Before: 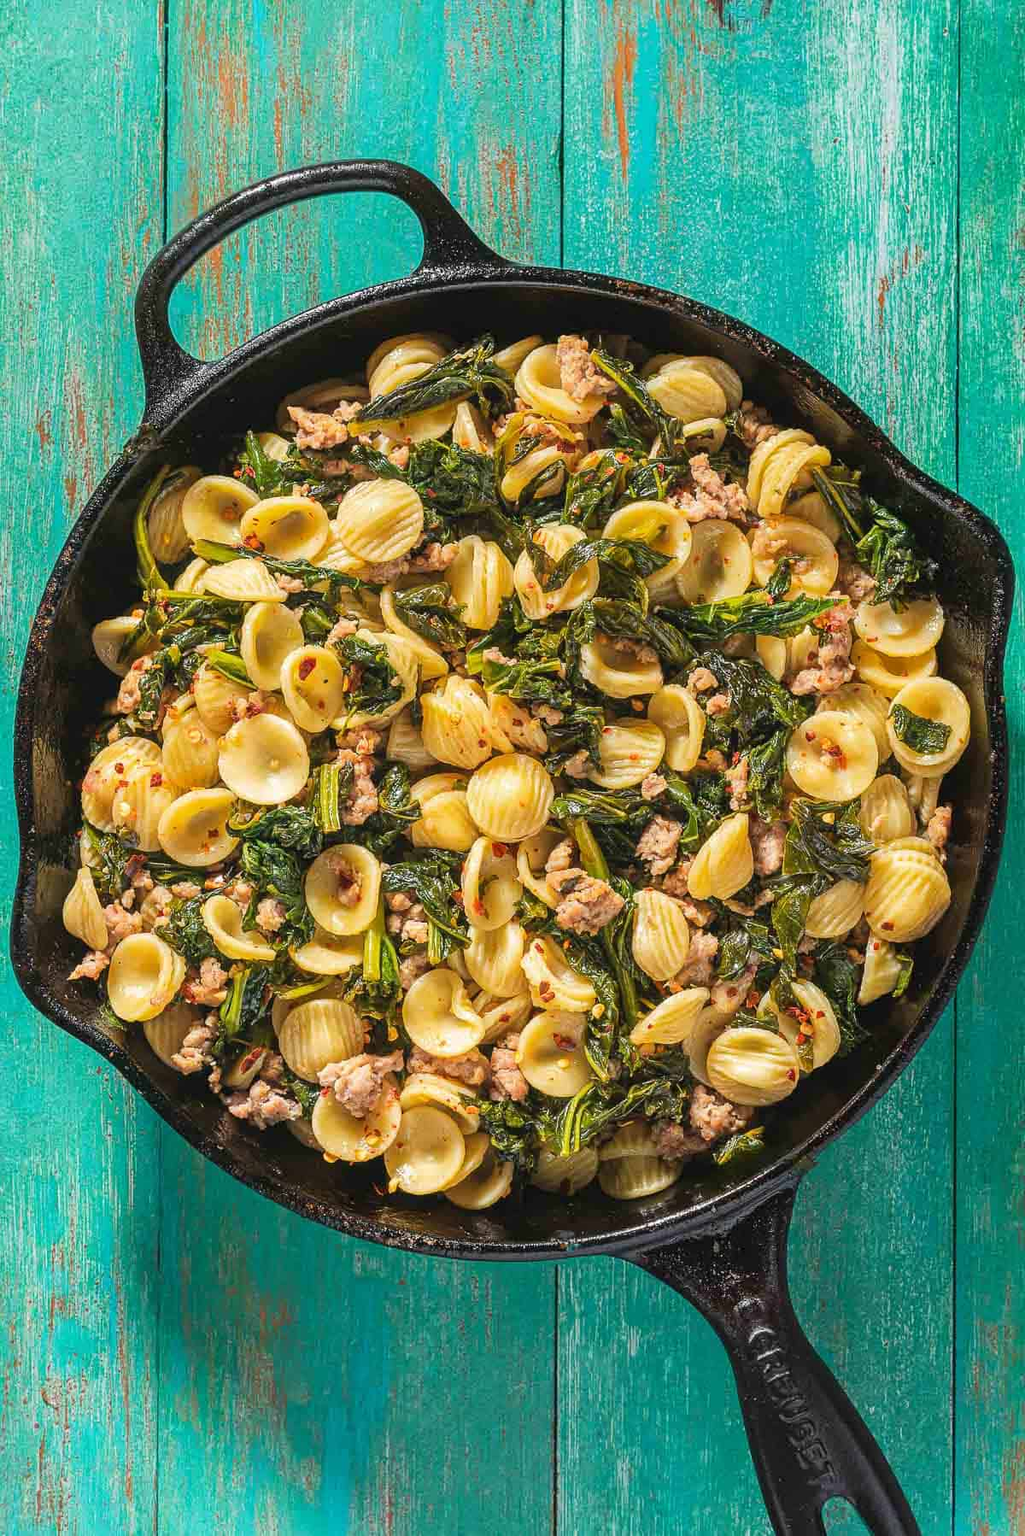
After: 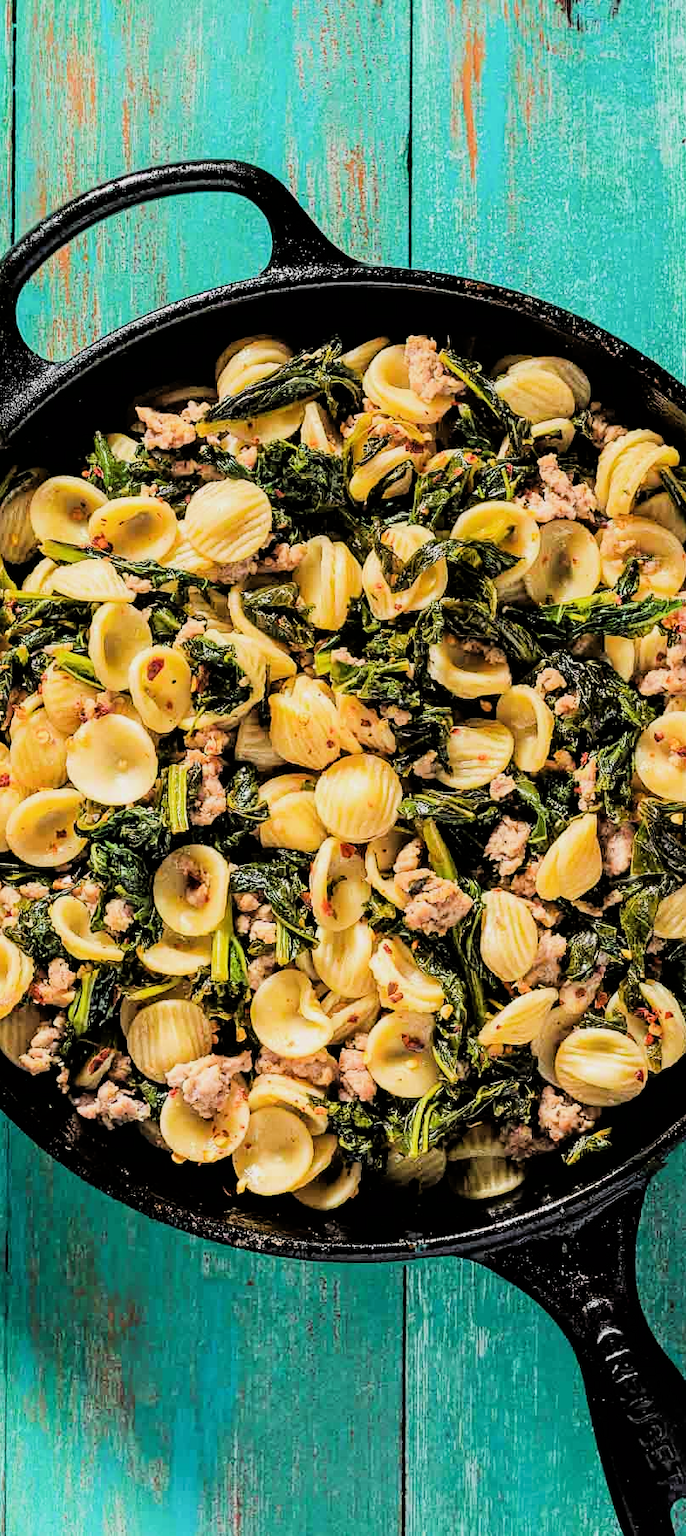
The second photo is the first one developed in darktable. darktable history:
tone equalizer: -8 EV -0.718 EV, -7 EV -0.685 EV, -6 EV -0.599 EV, -5 EV -0.377 EV, -3 EV 0.391 EV, -2 EV 0.6 EV, -1 EV 0.69 EV, +0 EV 0.774 EV, edges refinement/feathering 500, mask exposure compensation -1.57 EV, preserve details no
filmic rgb: black relative exposure -4.4 EV, white relative exposure 5.04 EV, threshold 6 EV, hardness 2.19, latitude 40.94%, contrast 1.148, highlights saturation mix 10.85%, shadows ↔ highlights balance 1.11%, enable highlight reconstruction true
crop and rotate: left 14.873%, right 18.144%
